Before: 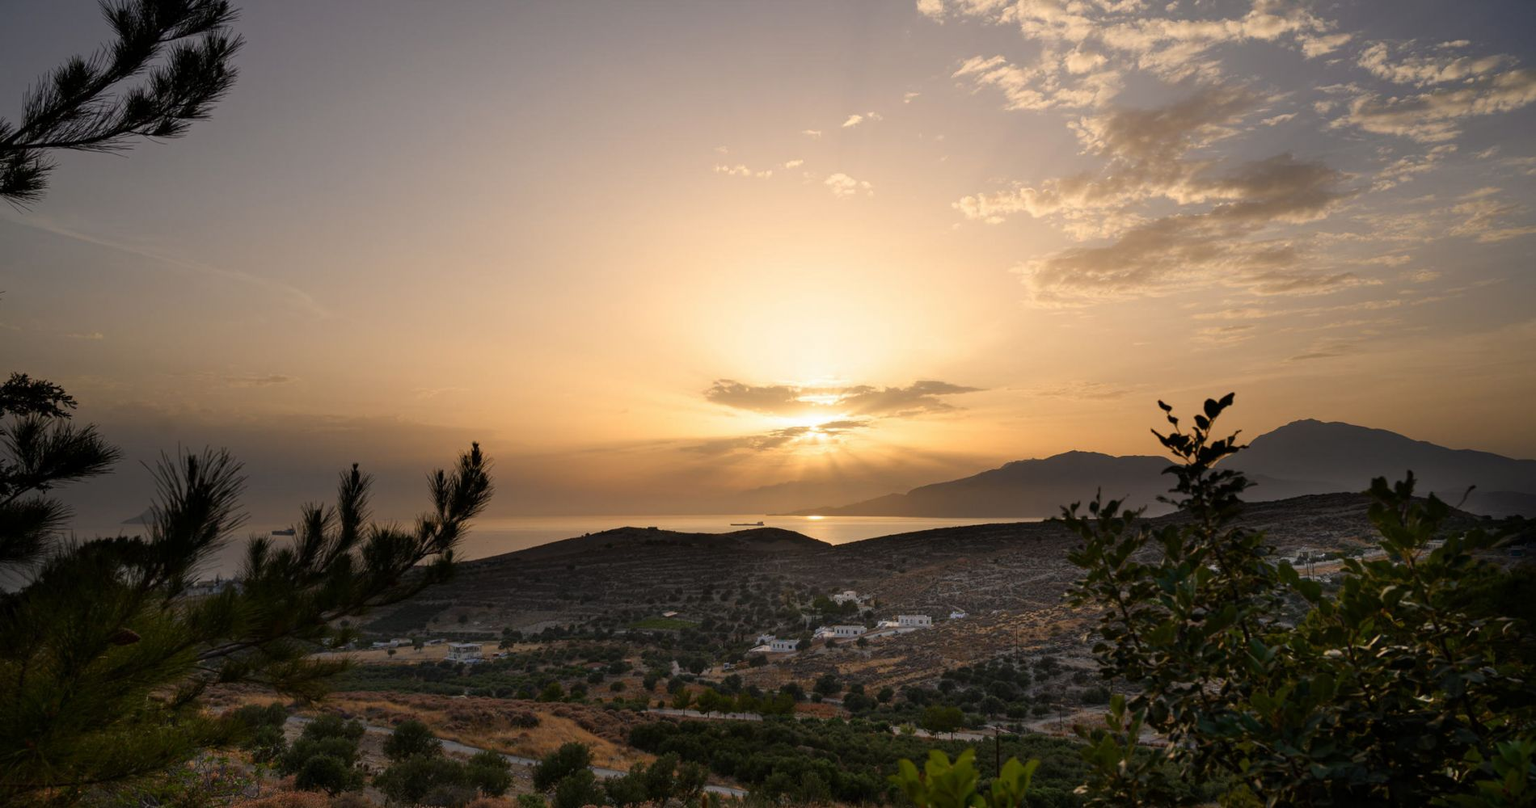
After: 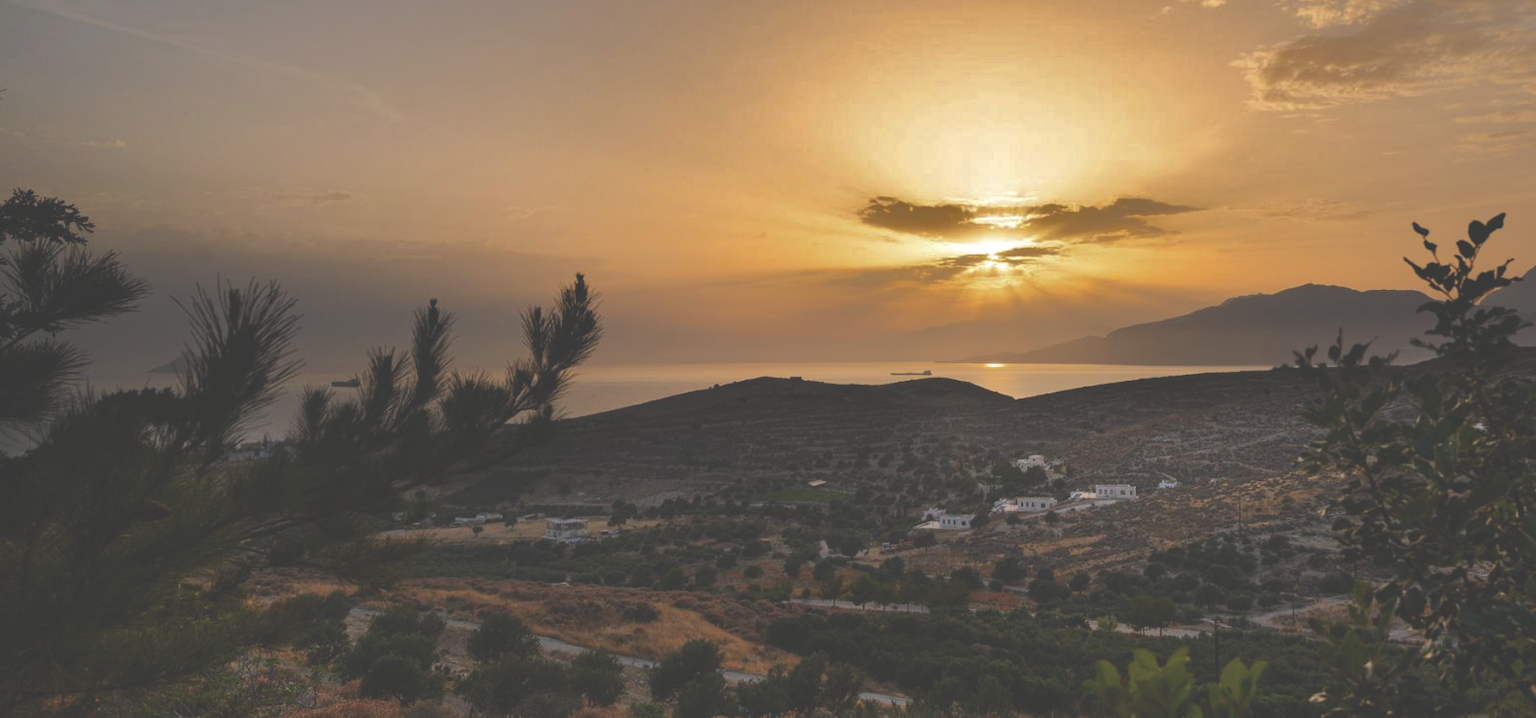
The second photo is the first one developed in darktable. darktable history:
exposure: black level correction -0.041, exposure 0.06 EV, compensate highlight preservation false
crop: top 27.026%, right 17.95%
shadows and highlights: shadows -18.6, highlights -73.33
